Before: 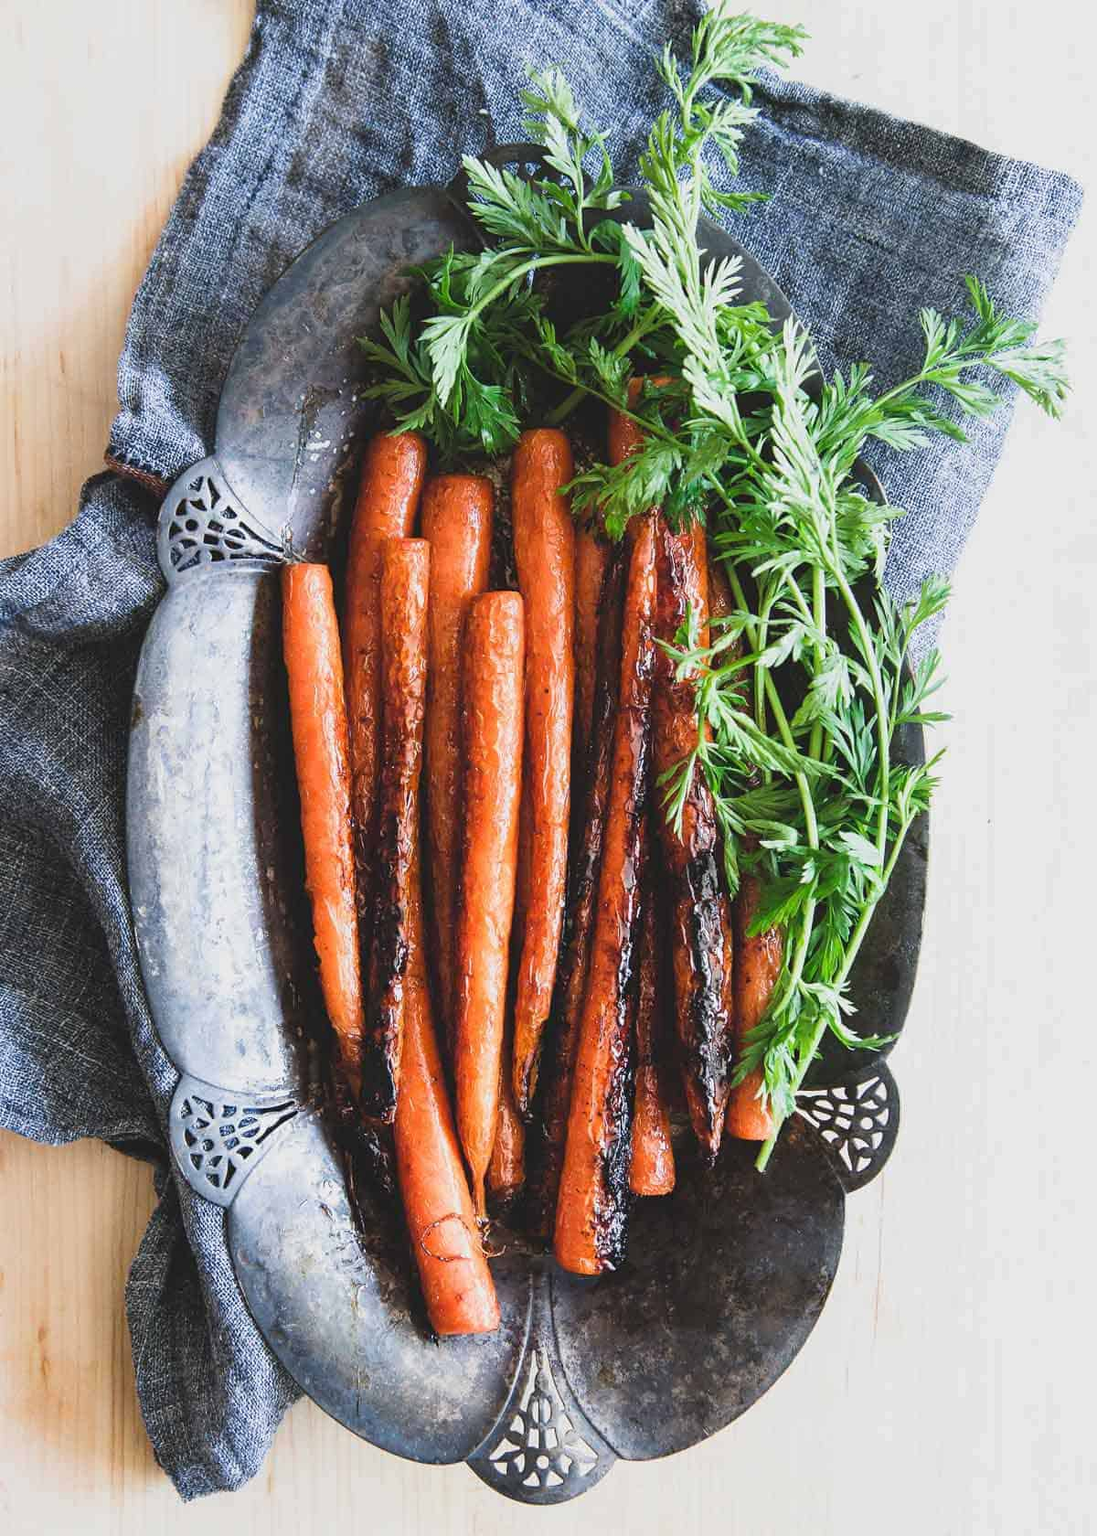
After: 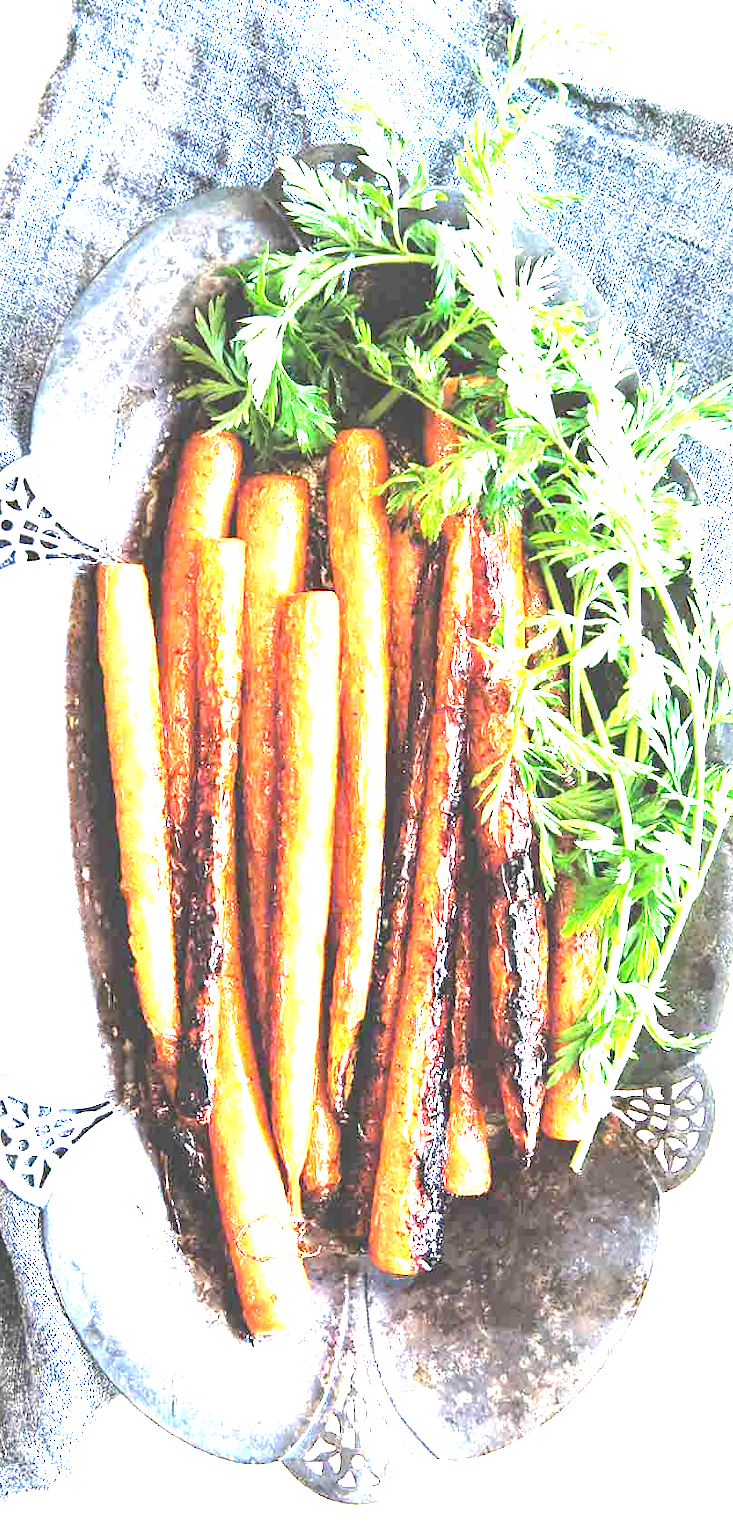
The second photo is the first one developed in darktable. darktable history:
crop: left 16.903%, right 16.227%
tone equalizer: -8 EV -0.388 EV, -7 EV -0.406 EV, -6 EV -0.322 EV, -5 EV -0.243 EV, -3 EV 0.248 EV, -2 EV 0.327 EV, -1 EV 0.412 EV, +0 EV 0.397 EV, edges refinement/feathering 500, mask exposure compensation -1.57 EV, preserve details no
exposure: black level correction 0.001, exposure 2.572 EV, compensate highlight preservation false
